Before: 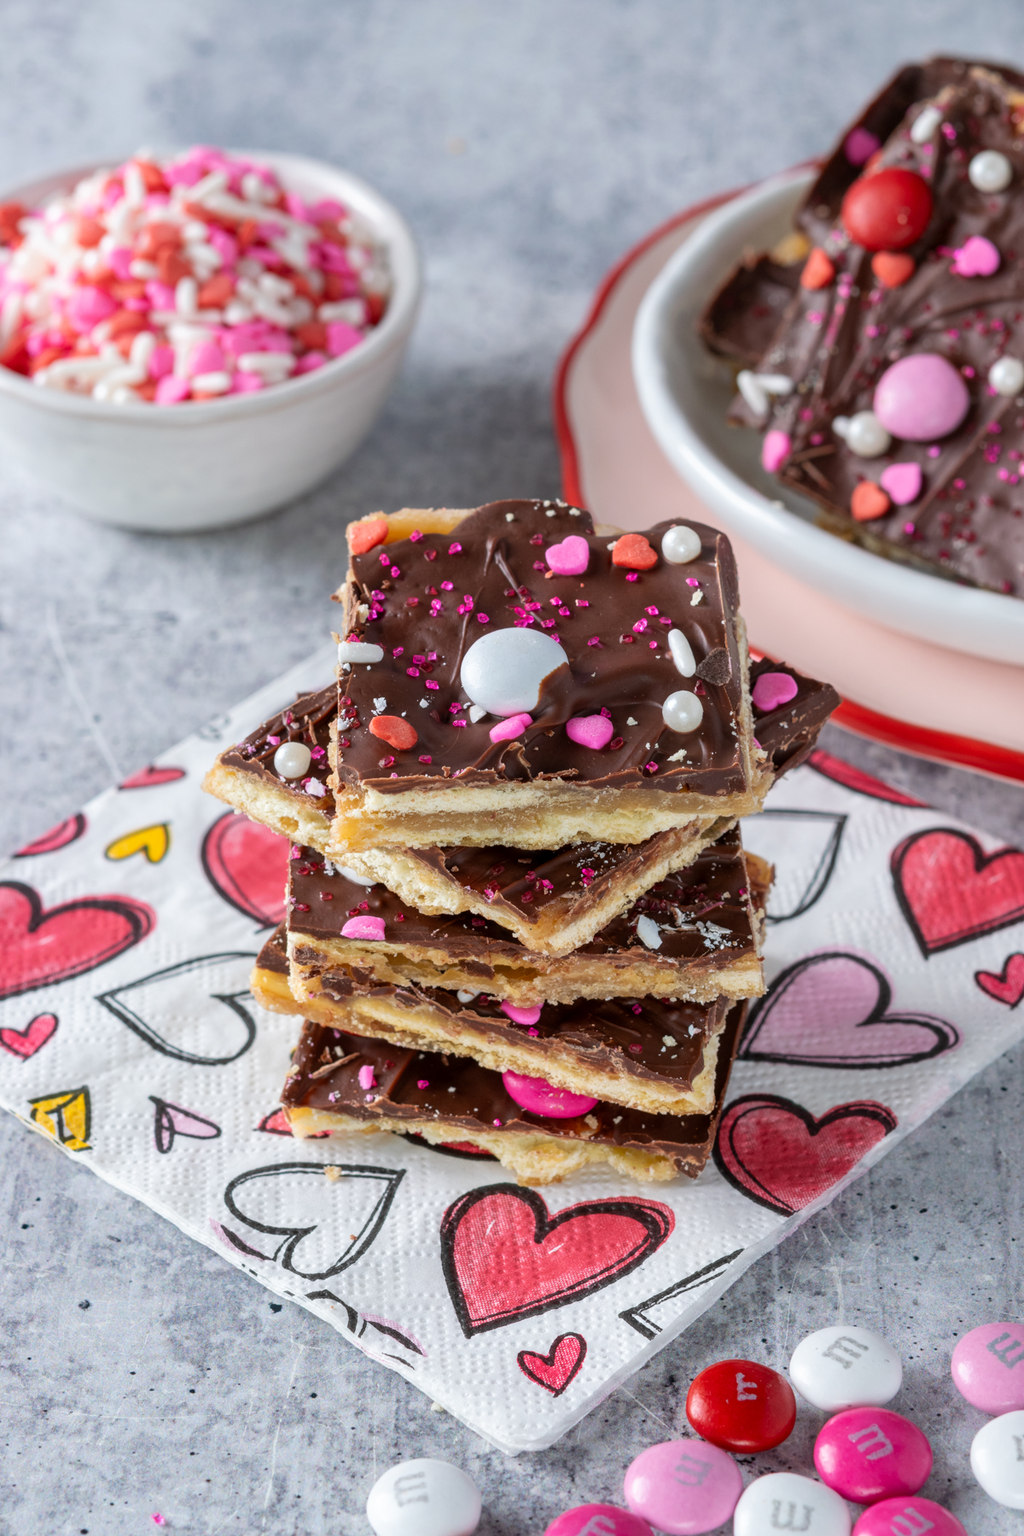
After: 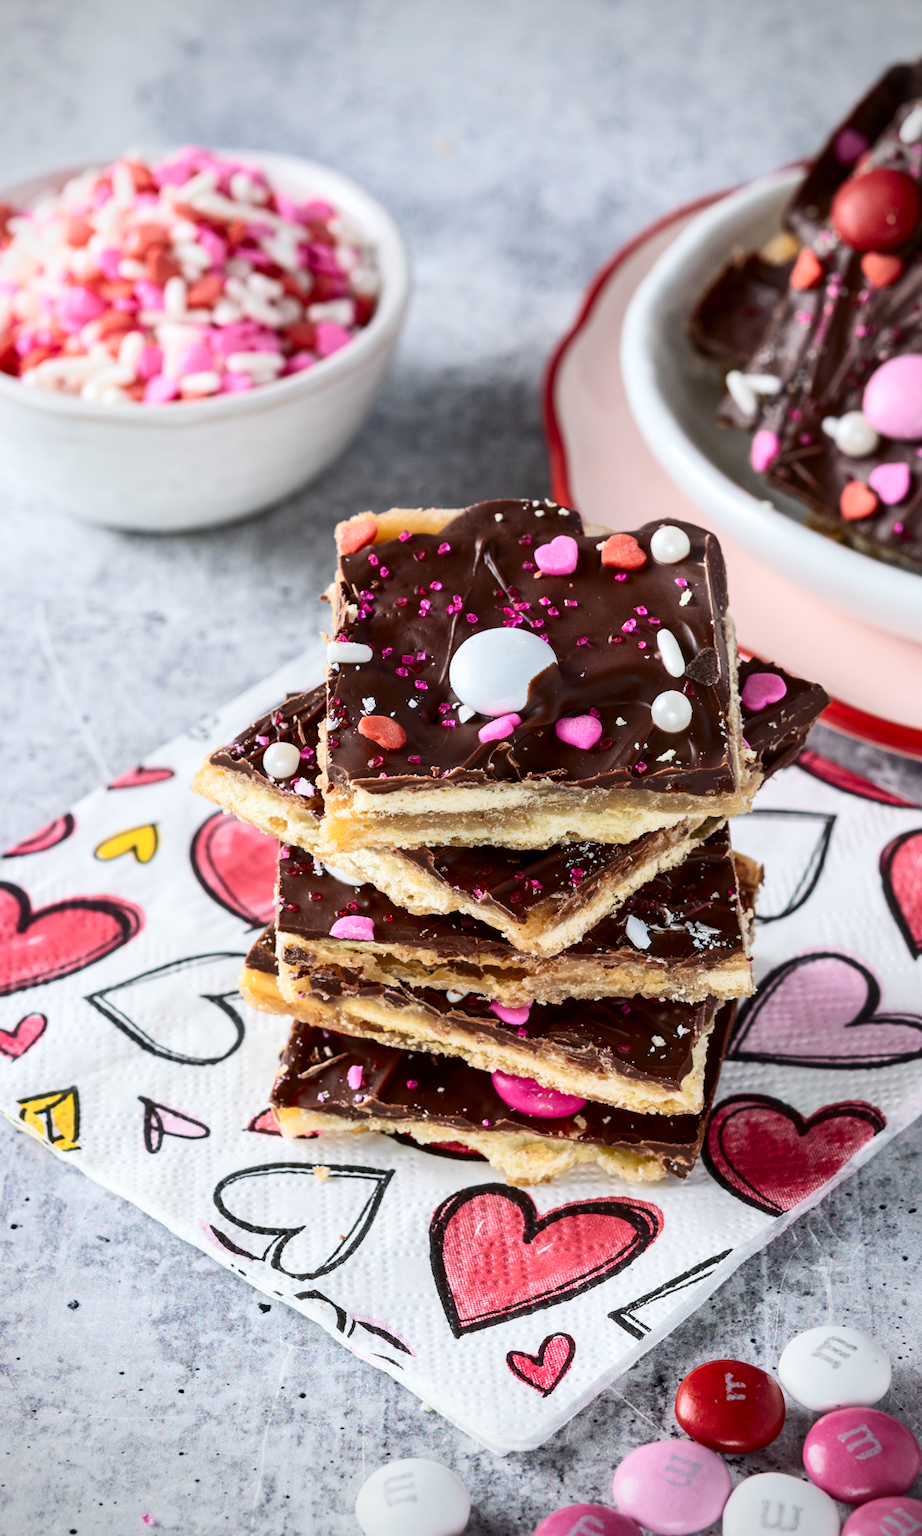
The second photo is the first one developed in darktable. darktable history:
contrast brightness saturation: contrast 0.28
crop and rotate: left 1.088%, right 8.807%
vignetting: on, module defaults
tone equalizer: on, module defaults
